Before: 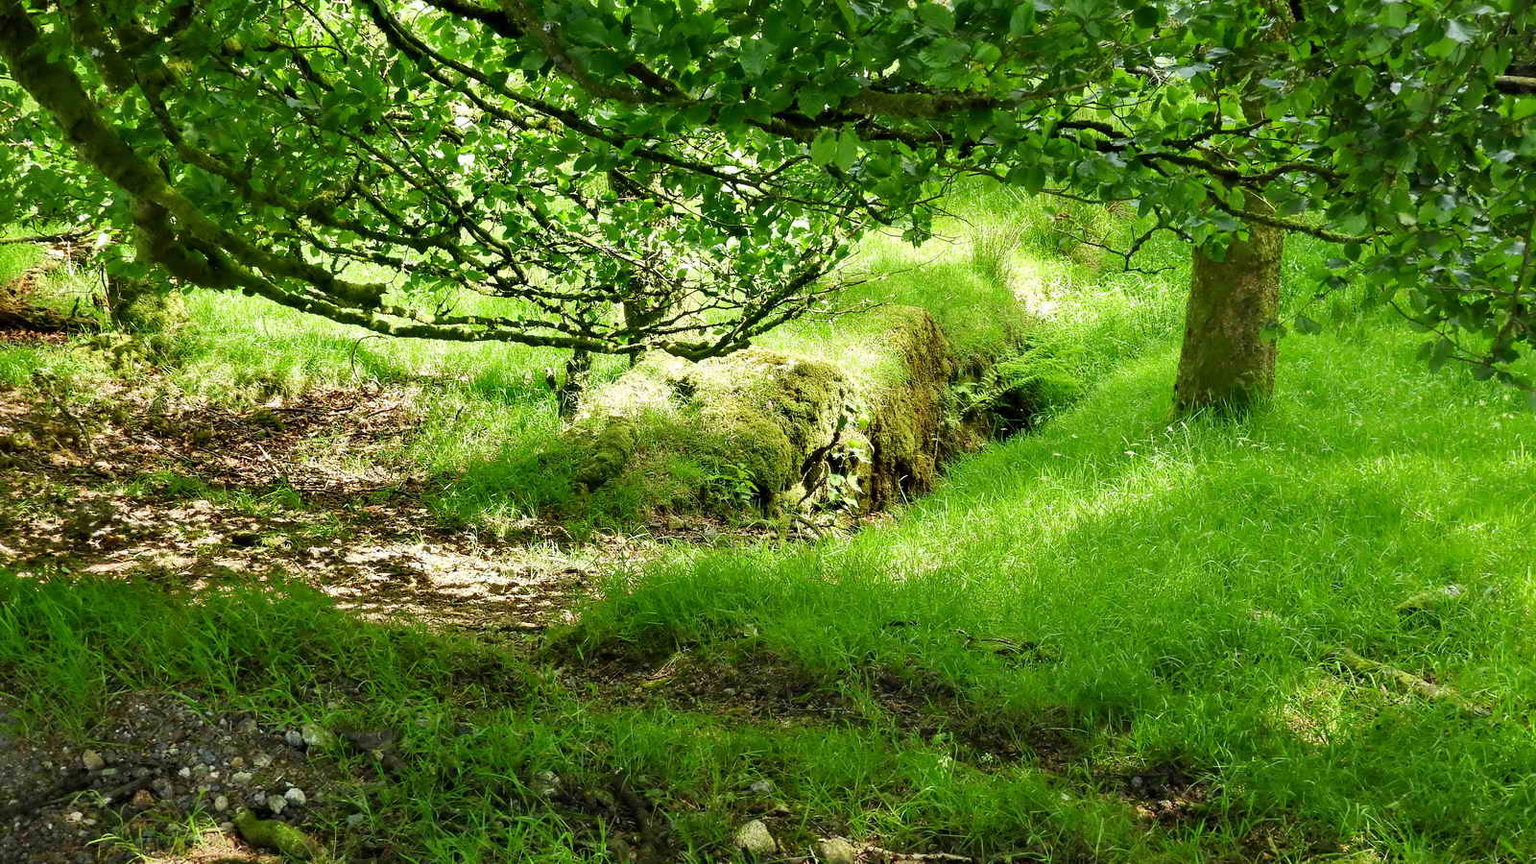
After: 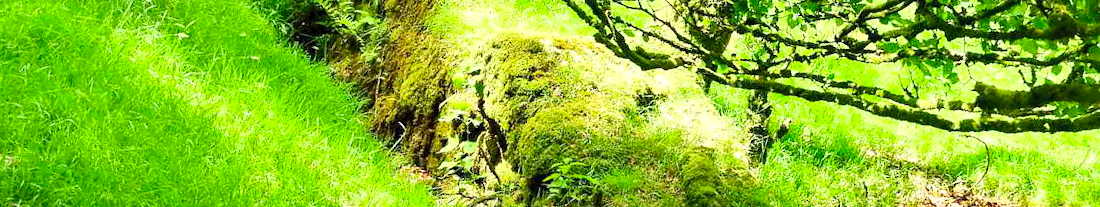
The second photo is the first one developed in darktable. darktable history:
contrast brightness saturation: contrast 0.24, brightness 0.26, saturation 0.39
local contrast: highlights 100%, shadows 100%, detail 120%, midtone range 0.2
crop and rotate: angle 16.12°, top 30.835%, bottom 35.653%
